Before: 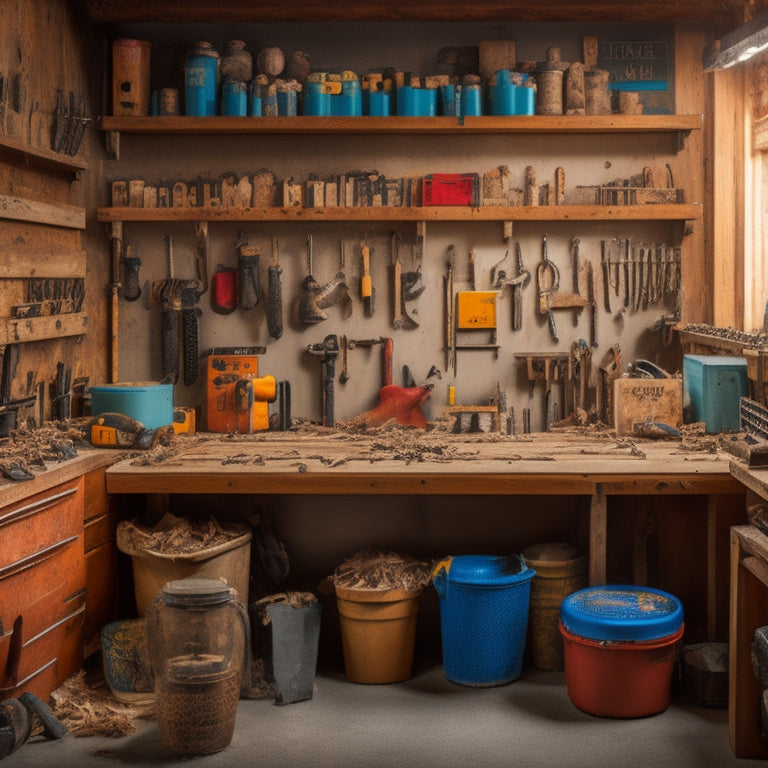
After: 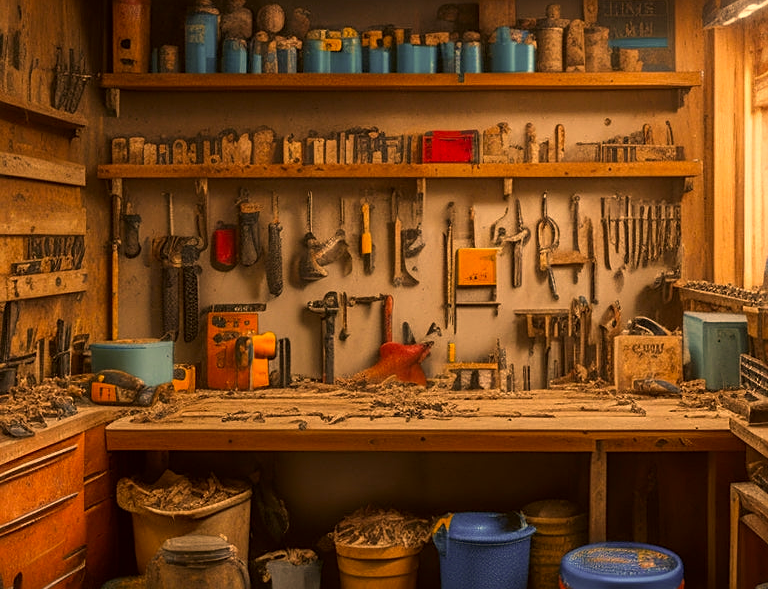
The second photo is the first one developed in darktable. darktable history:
sharpen: on, module defaults
crop: top 5.667%, bottom 17.637%
color correction: highlights a* 17.94, highlights b* 35.39, shadows a* 1.48, shadows b* 6.42, saturation 1.01
